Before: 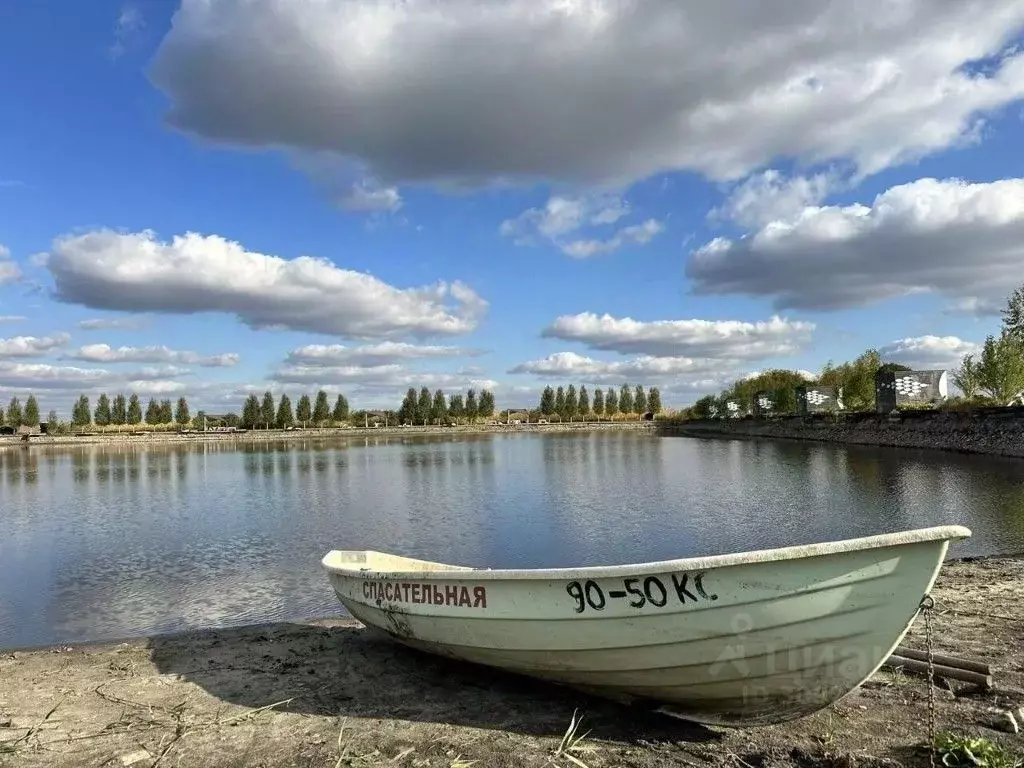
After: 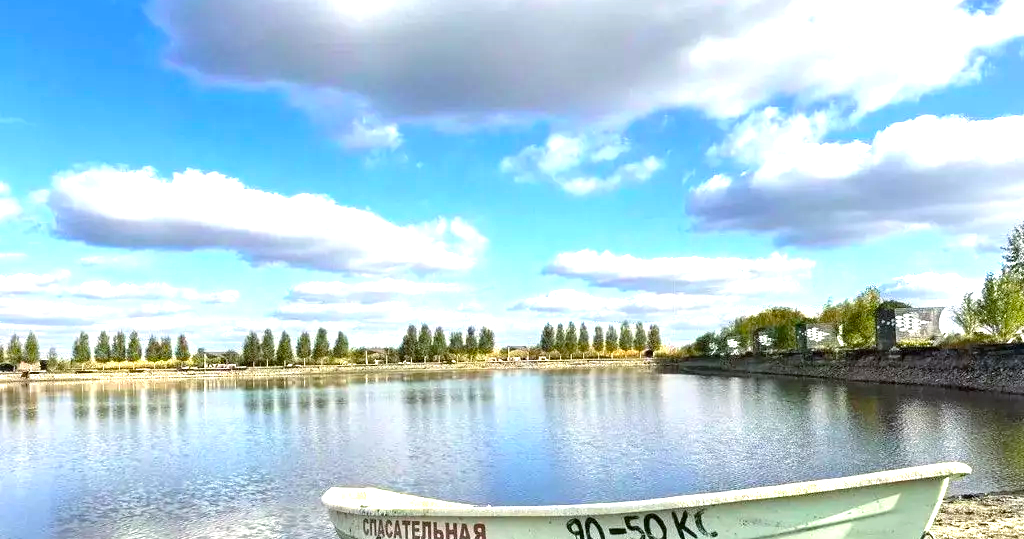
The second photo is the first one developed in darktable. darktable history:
crop and rotate: top 8.282%, bottom 21.467%
color balance rgb: shadows lift › chroma 1.319%, shadows lift › hue 256.99°, shadows fall-off 298.846%, white fulcrum 1.98 EV, highlights fall-off 298.925%, perceptual saturation grading › global saturation 29.835%, mask middle-gray fulcrum 99.76%, global vibrance 8.454%, contrast gray fulcrum 38.328%
exposure: black level correction 0, exposure 1.296 EV, compensate highlight preservation false
